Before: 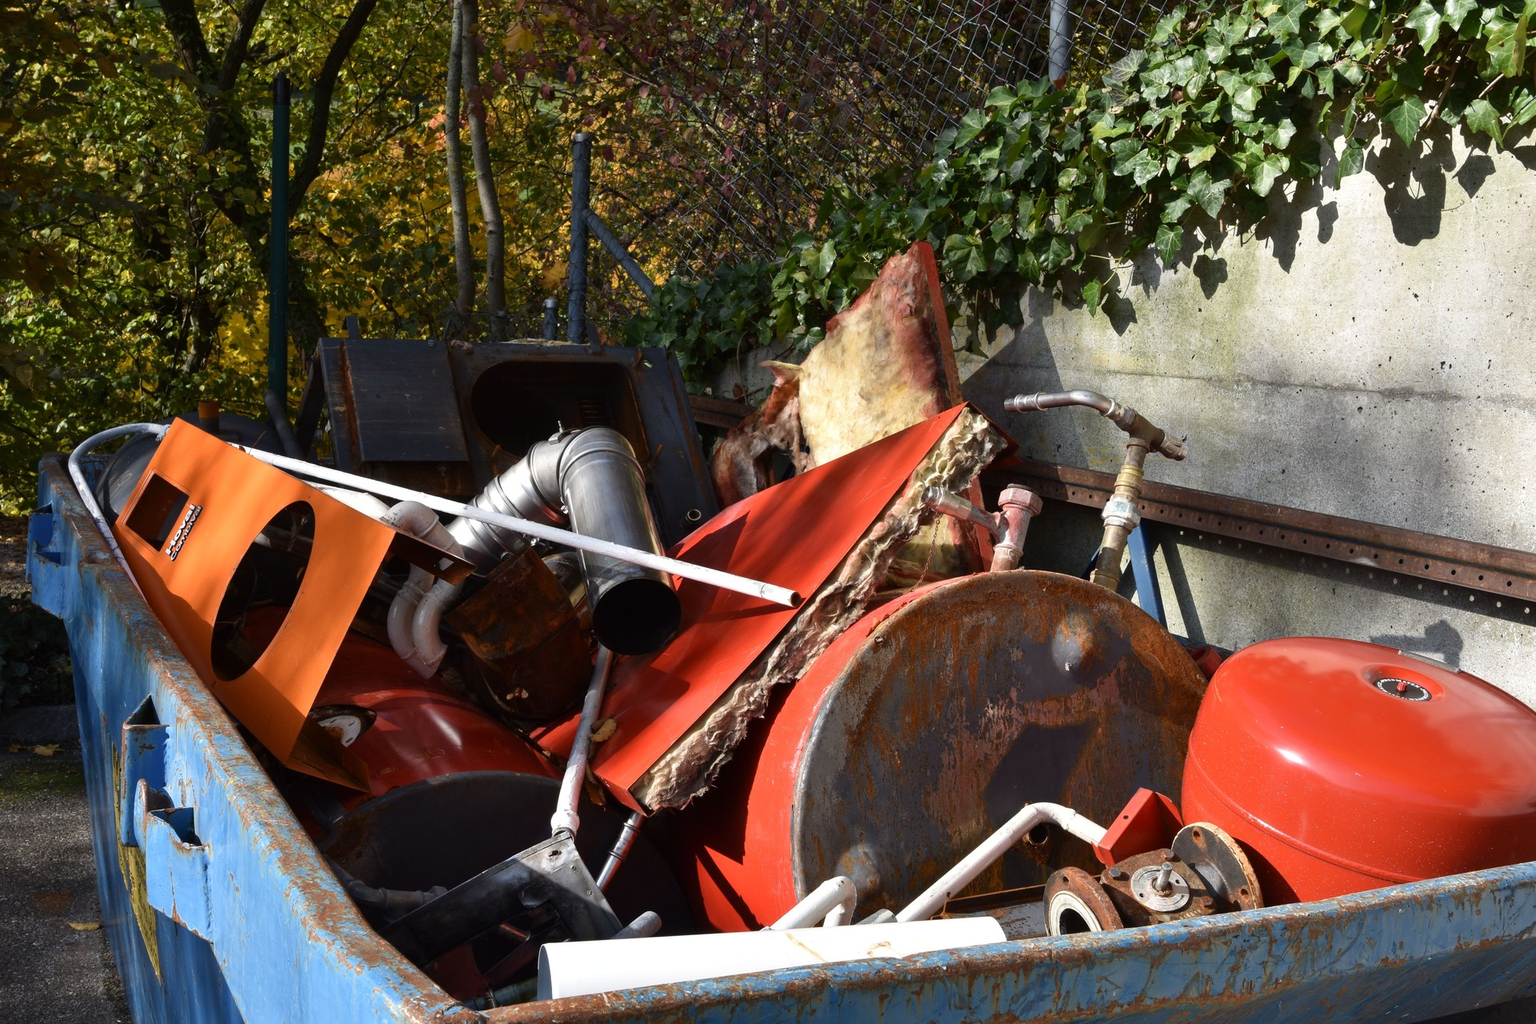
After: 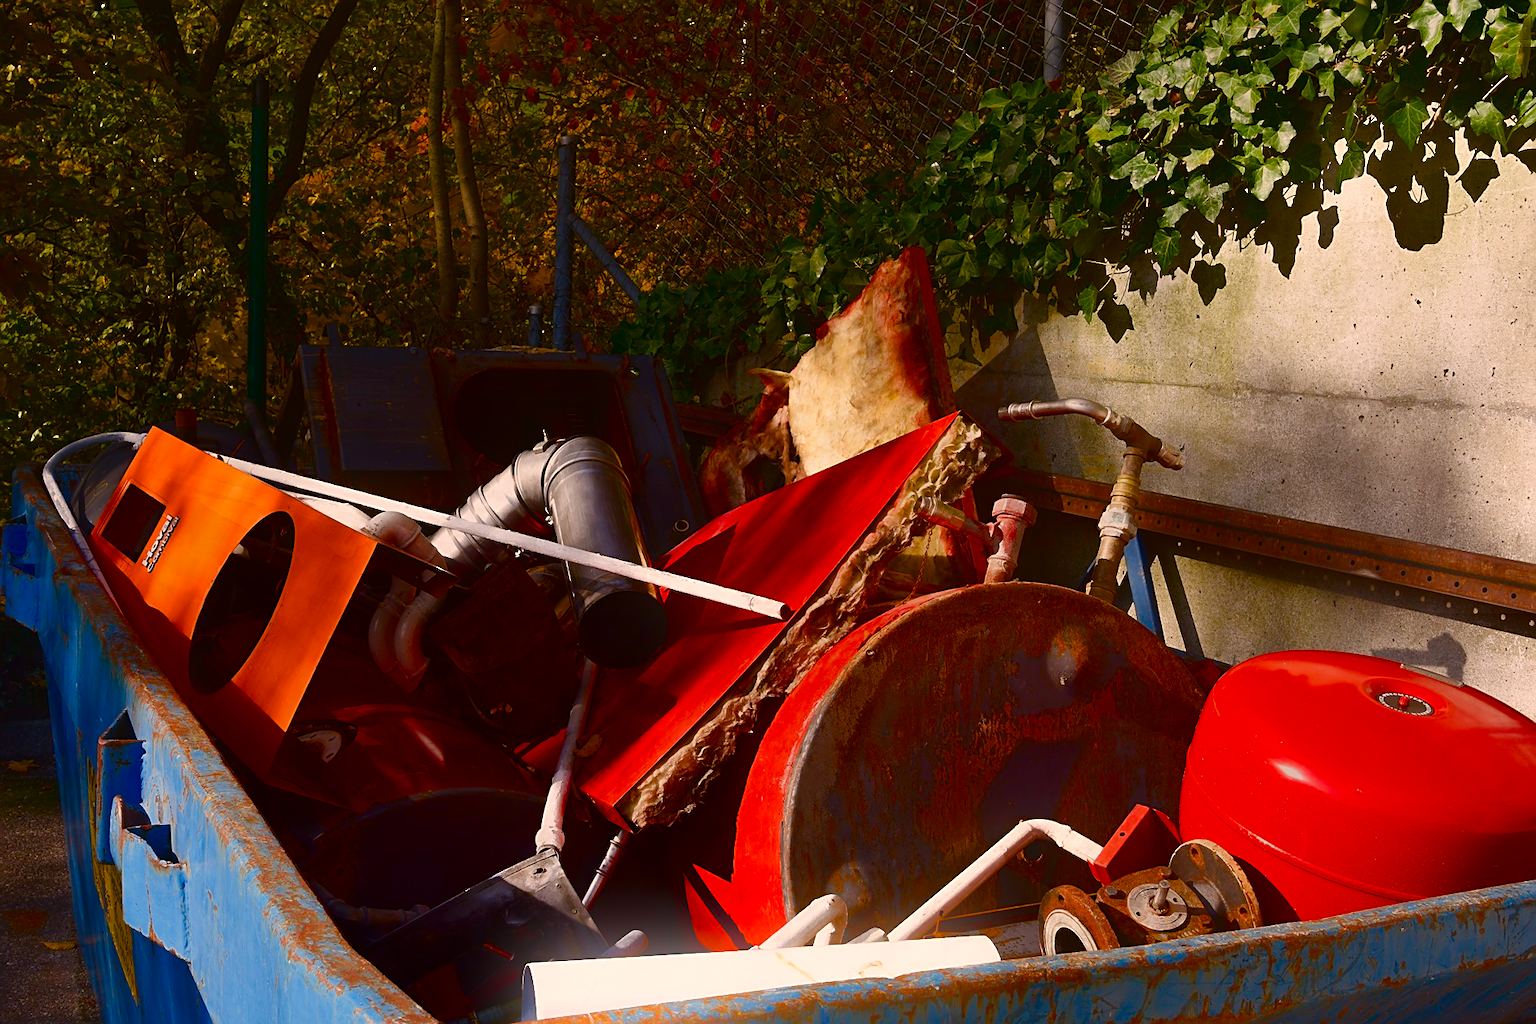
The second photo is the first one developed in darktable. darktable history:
exposure: black level correction 0.001, exposure -0.125 EV, compensate exposure bias true, compensate highlight preservation false
crop: left 1.743%, right 0.268%, bottom 2.011%
contrast equalizer: octaves 7, y [[0.6 ×6], [0.55 ×6], [0 ×6], [0 ×6], [0 ×6]], mix -1
sharpen: on, module defaults
white balance: red 1.127, blue 0.943
bloom: size 9%, threshold 100%, strength 7%
color balance rgb: perceptual saturation grading › global saturation 24.74%, perceptual saturation grading › highlights -51.22%, perceptual saturation grading › mid-tones 19.16%, perceptual saturation grading › shadows 60.98%, global vibrance 50%
contrast brightness saturation: brightness -0.2, saturation 0.08
